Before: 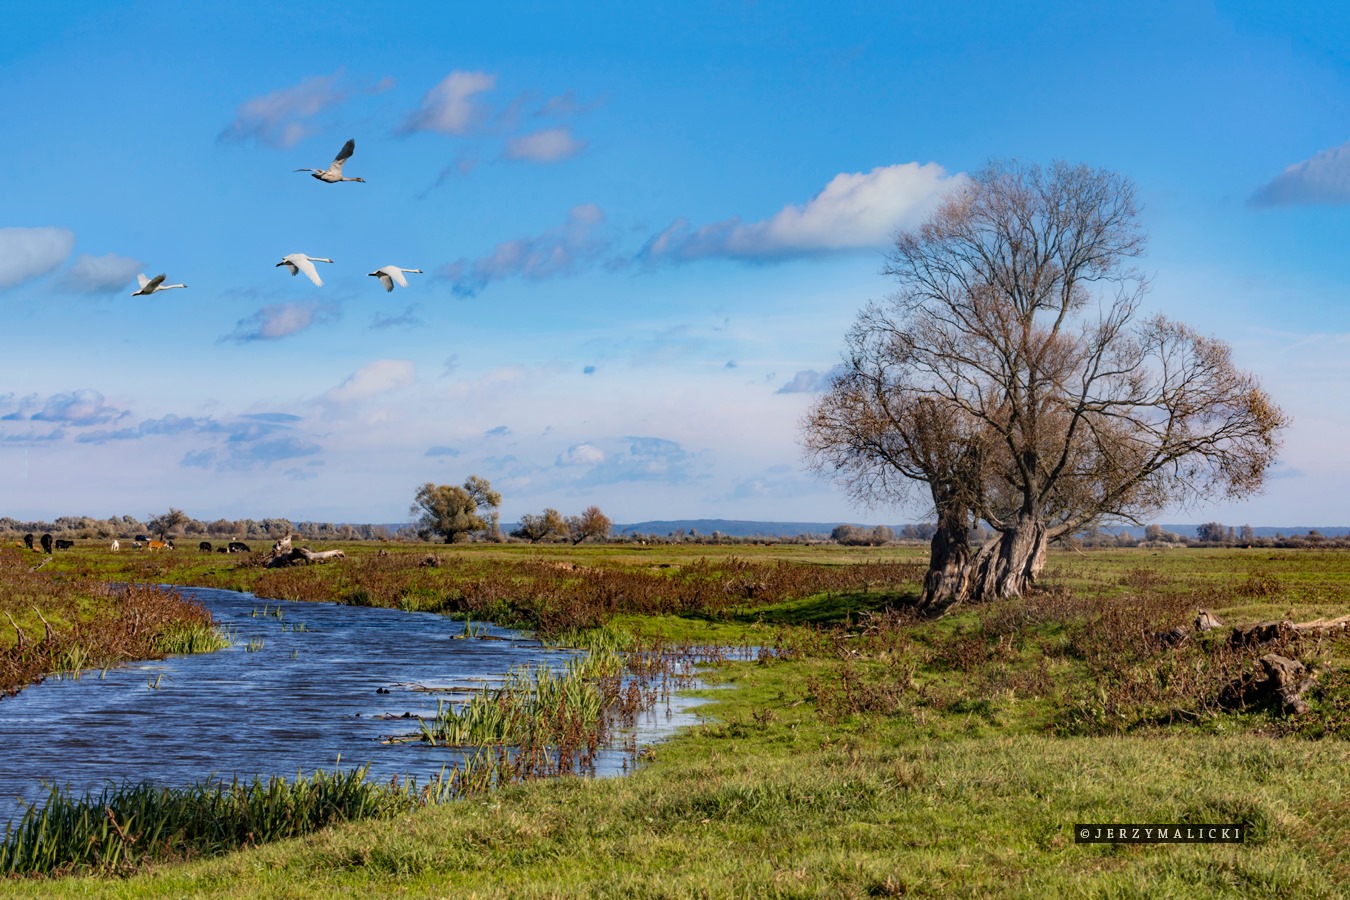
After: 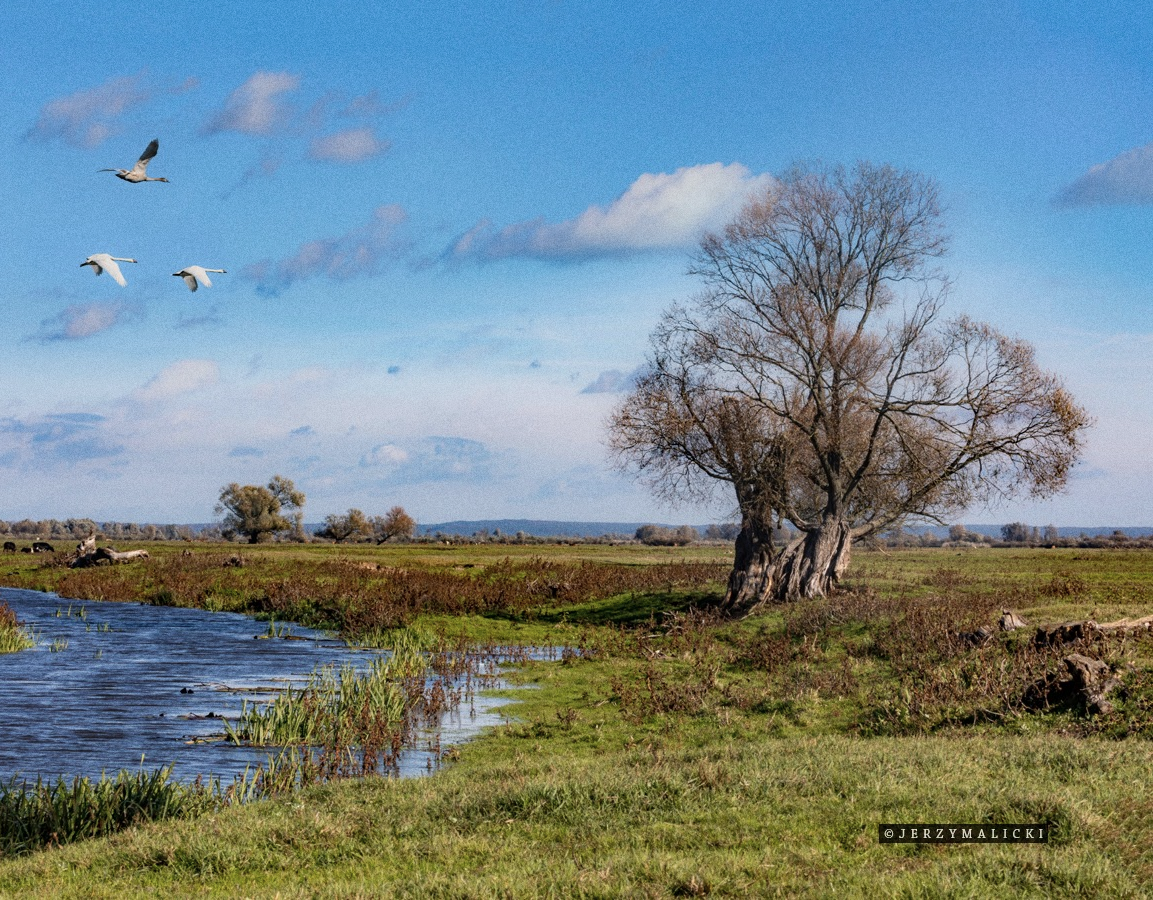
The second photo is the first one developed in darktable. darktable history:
color correction: saturation 0.85
grain: coarseness 0.47 ISO
crop and rotate: left 14.584%
